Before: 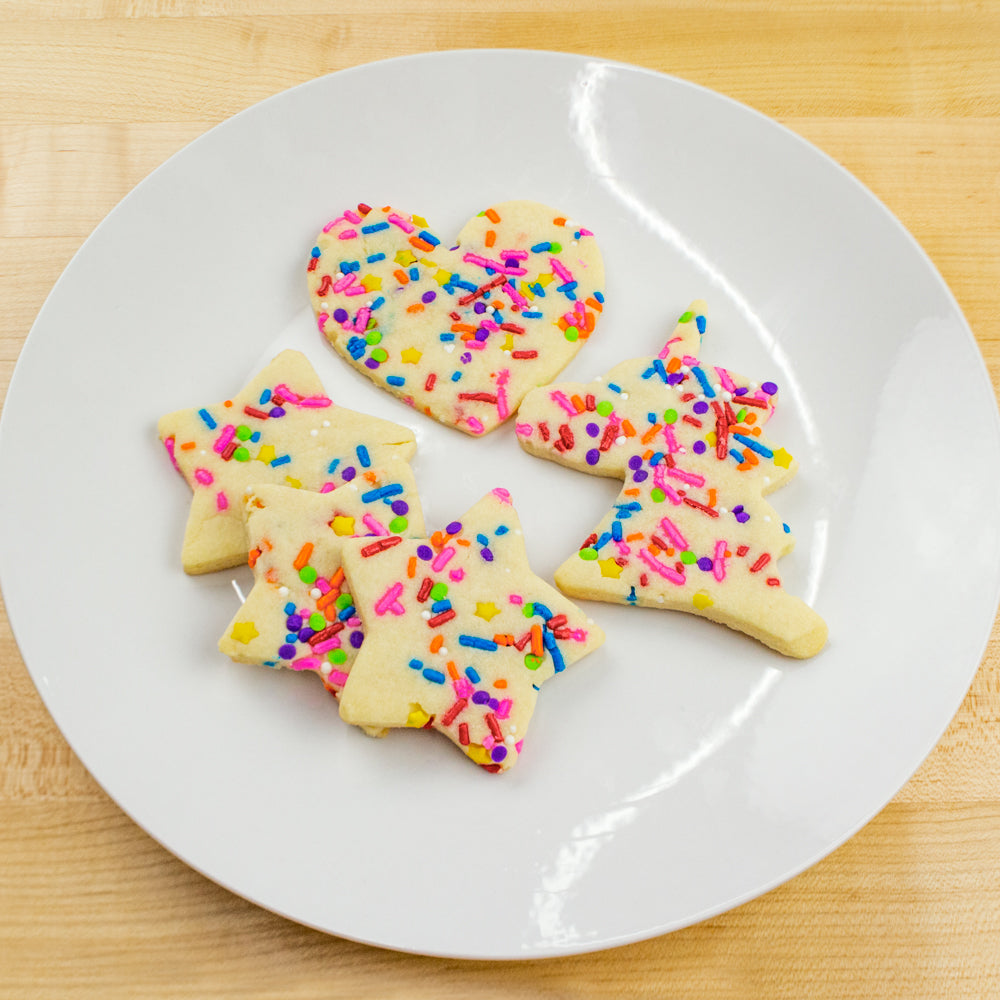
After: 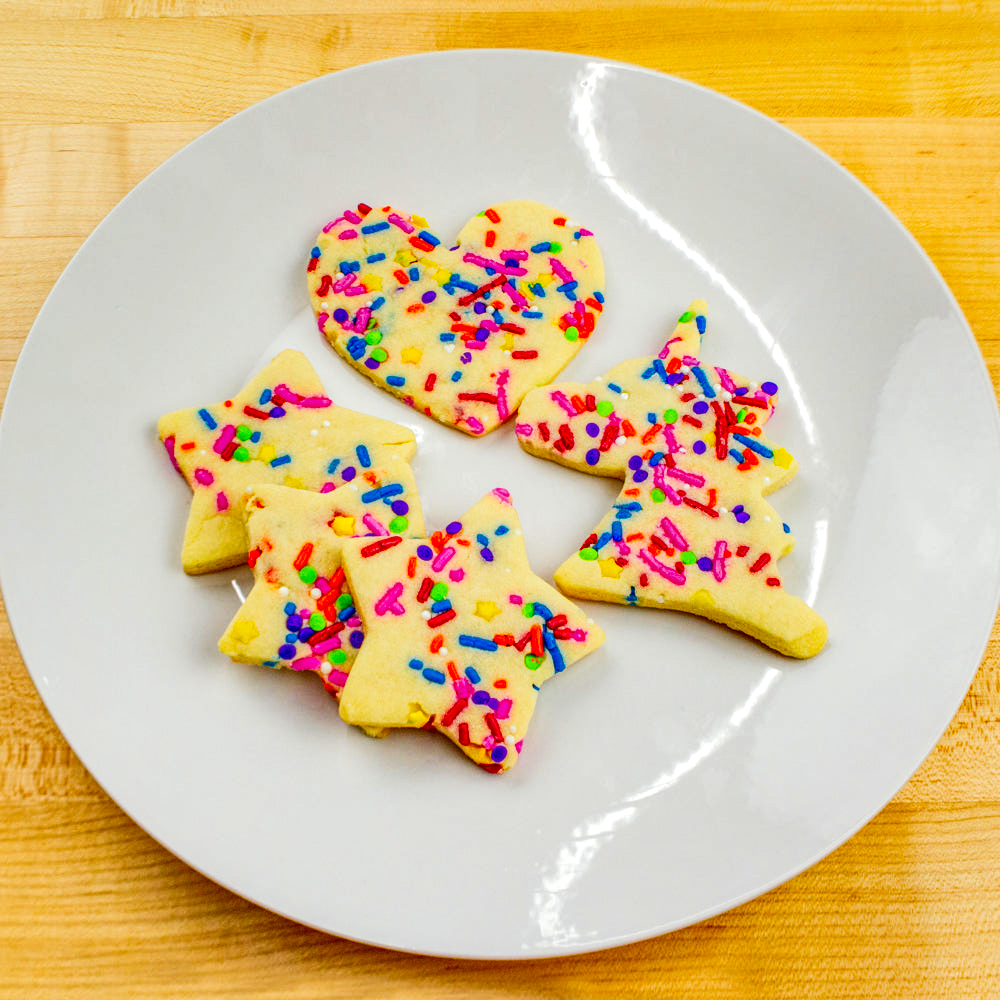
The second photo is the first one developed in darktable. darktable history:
color zones: curves: ch0 [(0.224, 0.526) (0.75, 0.5)]; ch1 [(0.055, 0.526) (0.224, 0.761) (0.377, 0.526) (0.75, 0.5)]
zone system: zone [-1, 0.206, 0.358, 0.477, 0.561, 0.661, 0.752, 0.823, 0.884, -1 ×16]
shadows and highlights: shadows 43.71, white point adjustment -1.46, soften with gaussian
local contrast: highlights 65%, shadows 54%, detail 169%, midtone range 0.514
